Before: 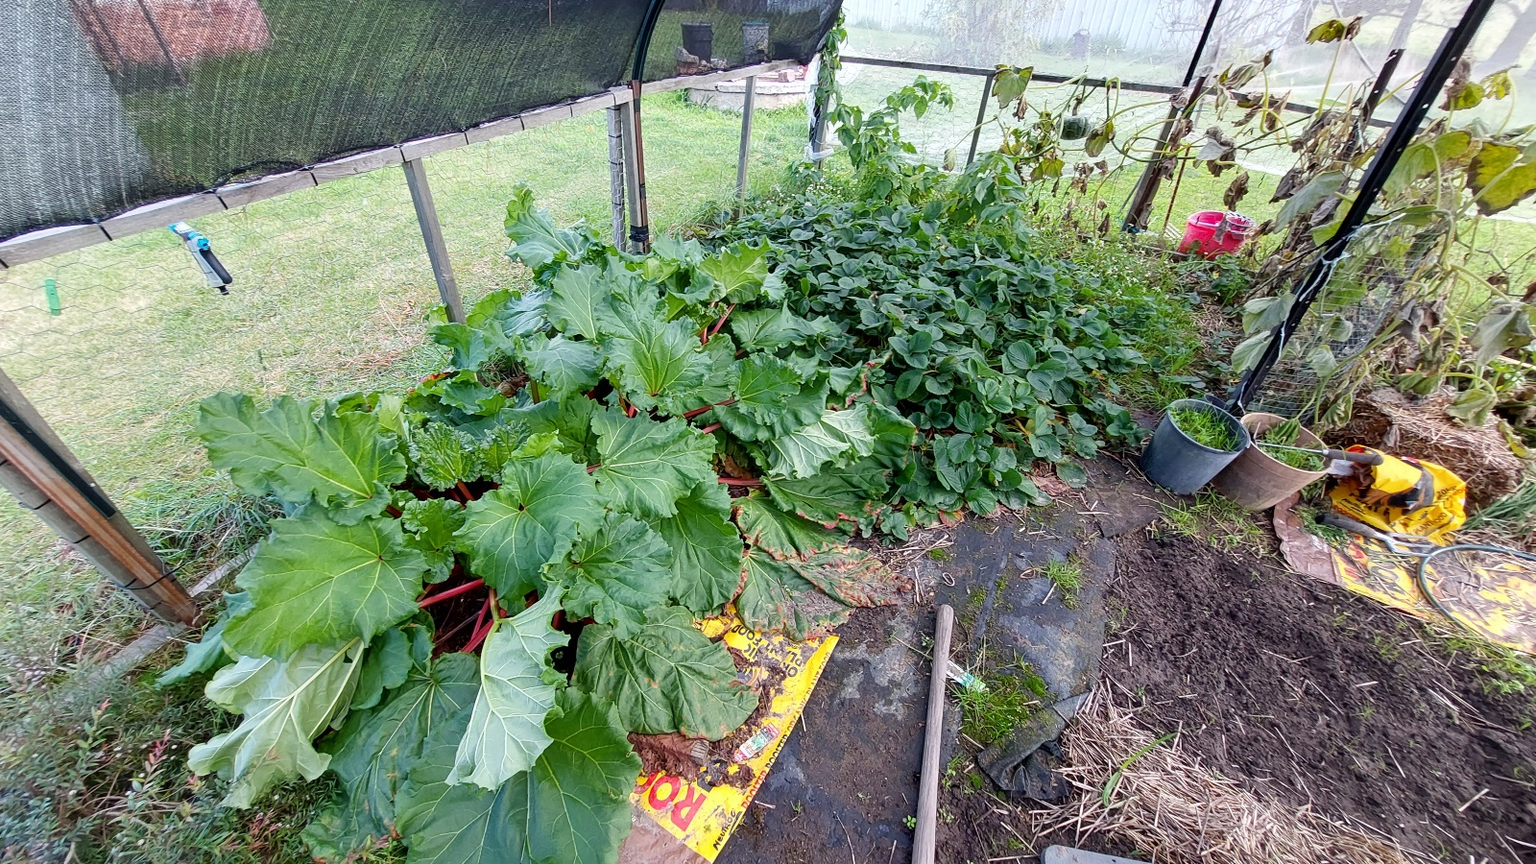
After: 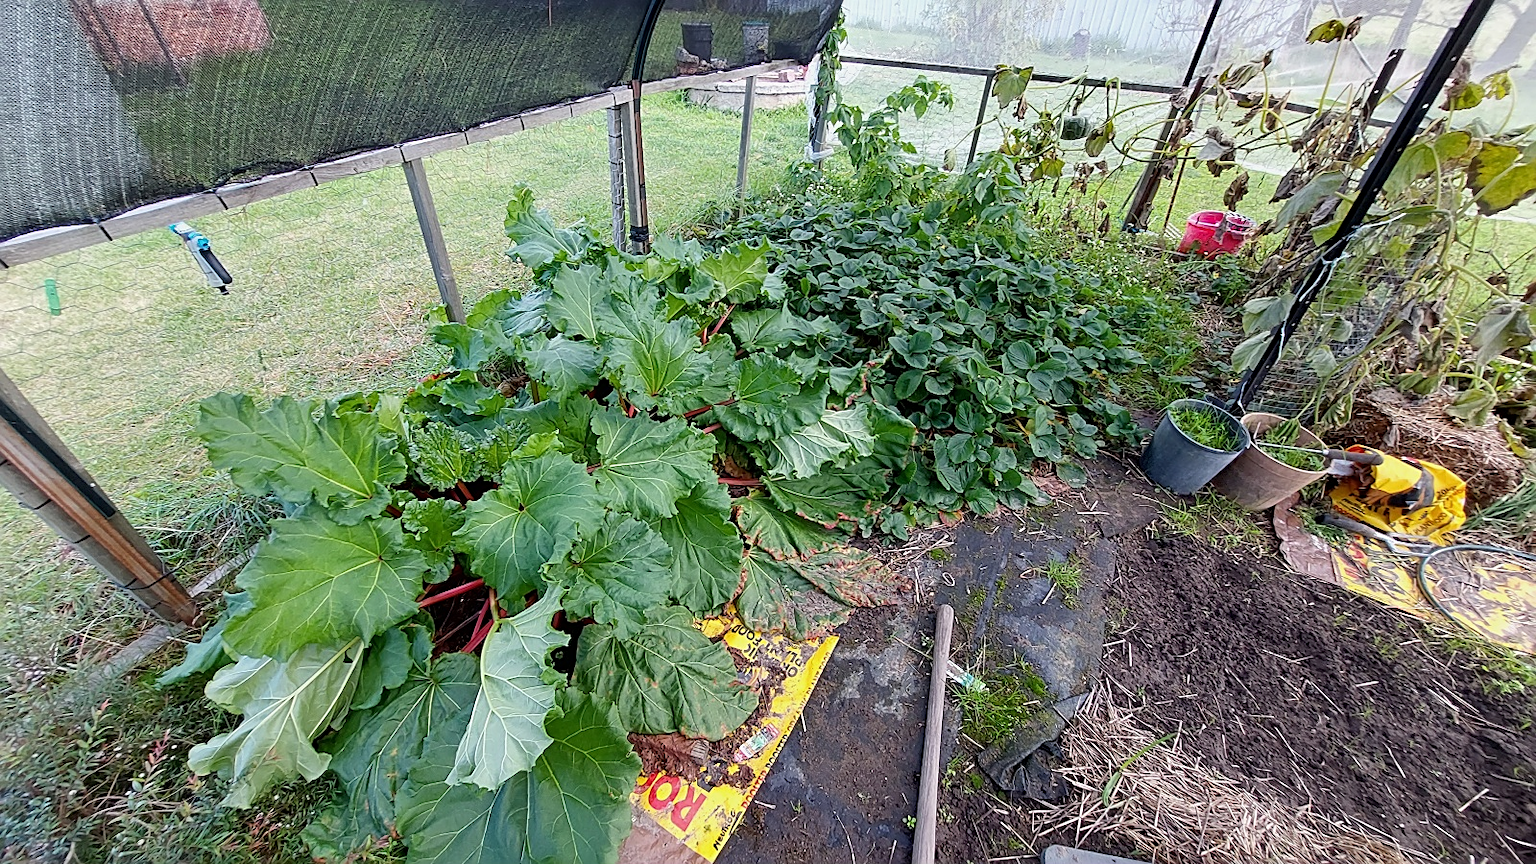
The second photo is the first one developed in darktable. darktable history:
sharpen: amount 0.498
exposure: exposure -0.158 EV, compensate highlight preservation false
